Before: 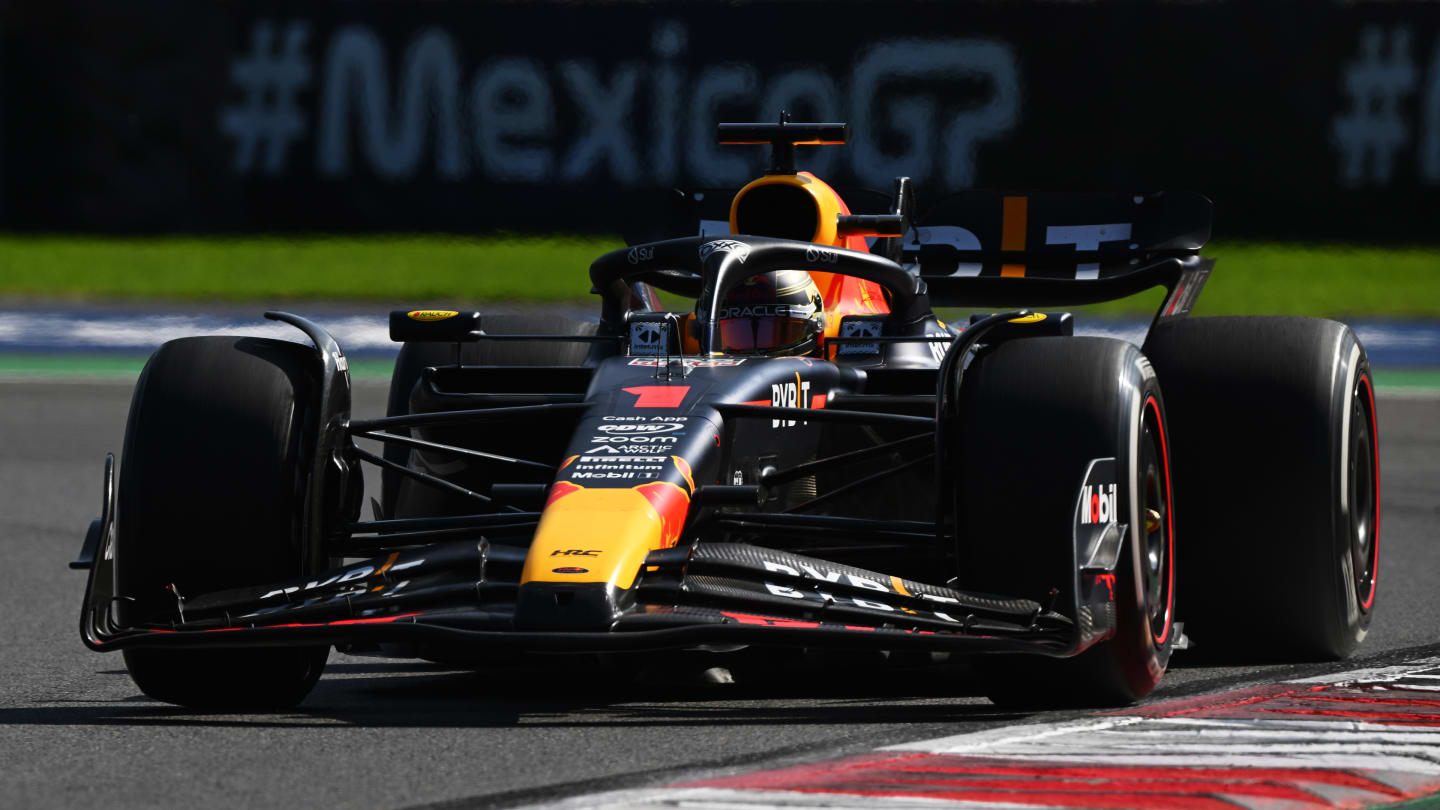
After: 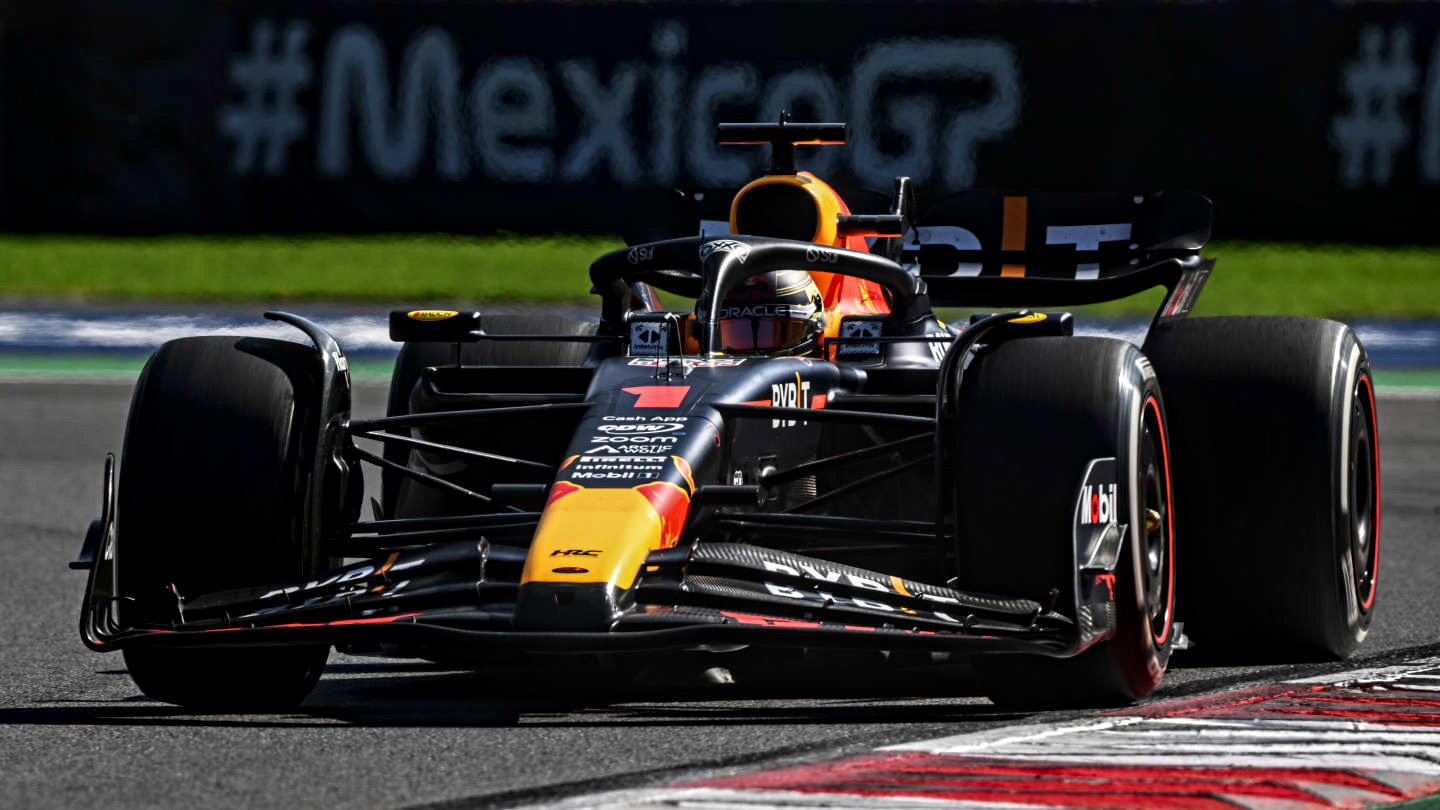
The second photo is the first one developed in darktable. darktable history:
contrast brightness saturation: contrast 0.083, saturation 0.018
contrast equalizer: y [[0.5, 0.501, 0.525, 0.597, 0.58, 0.514], [0.5 ×6], [0.5 ×6], [0 ×6], [0 ×6]]
tone equalizer: edges refinement/feathering 500, mask exposure compensation -1.57 EV, preserve details no
local contrast: on, module defaults
